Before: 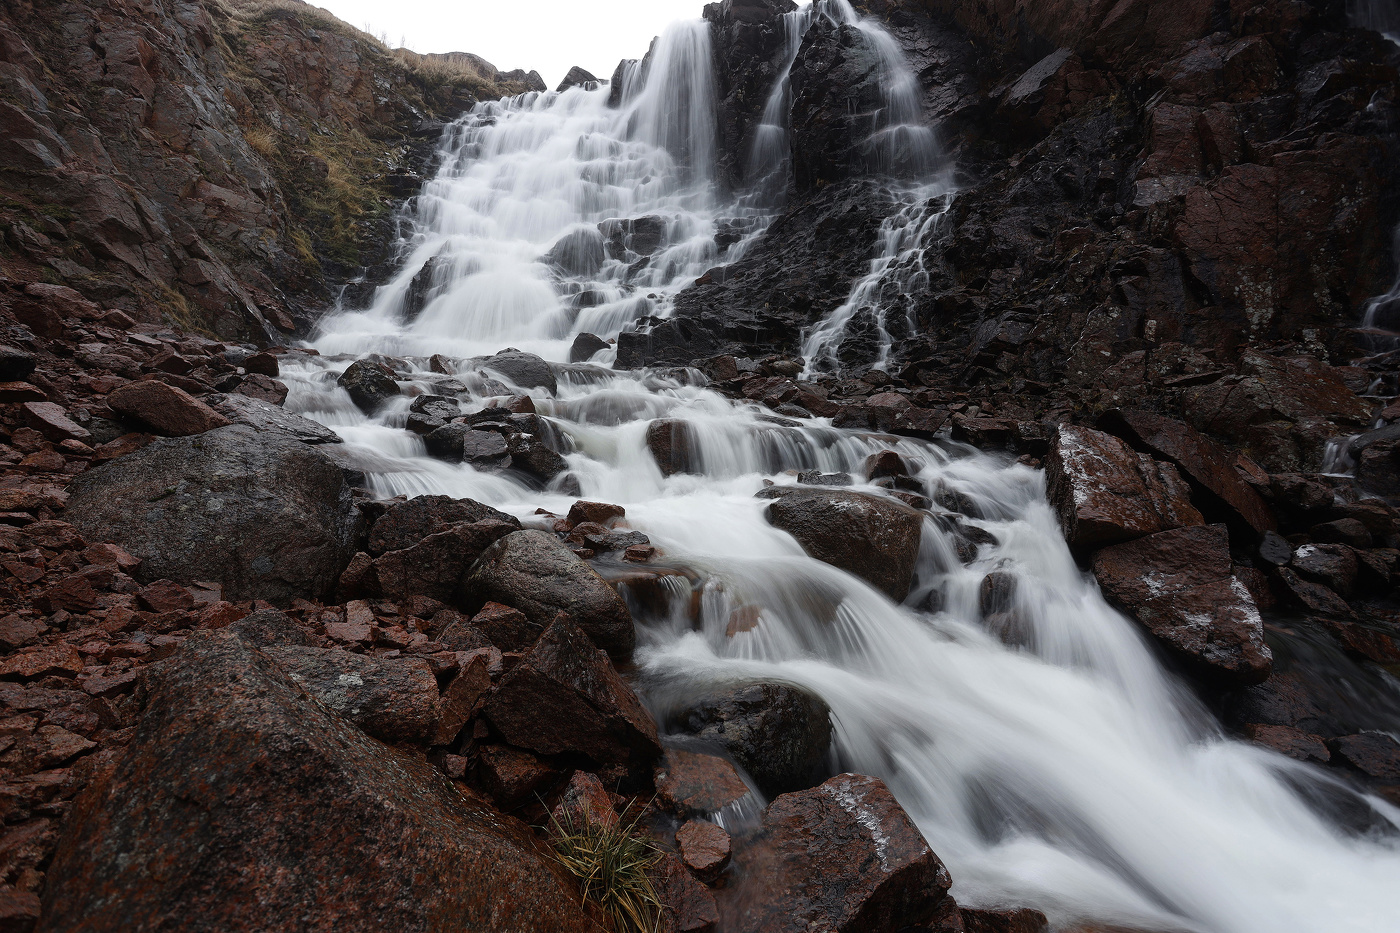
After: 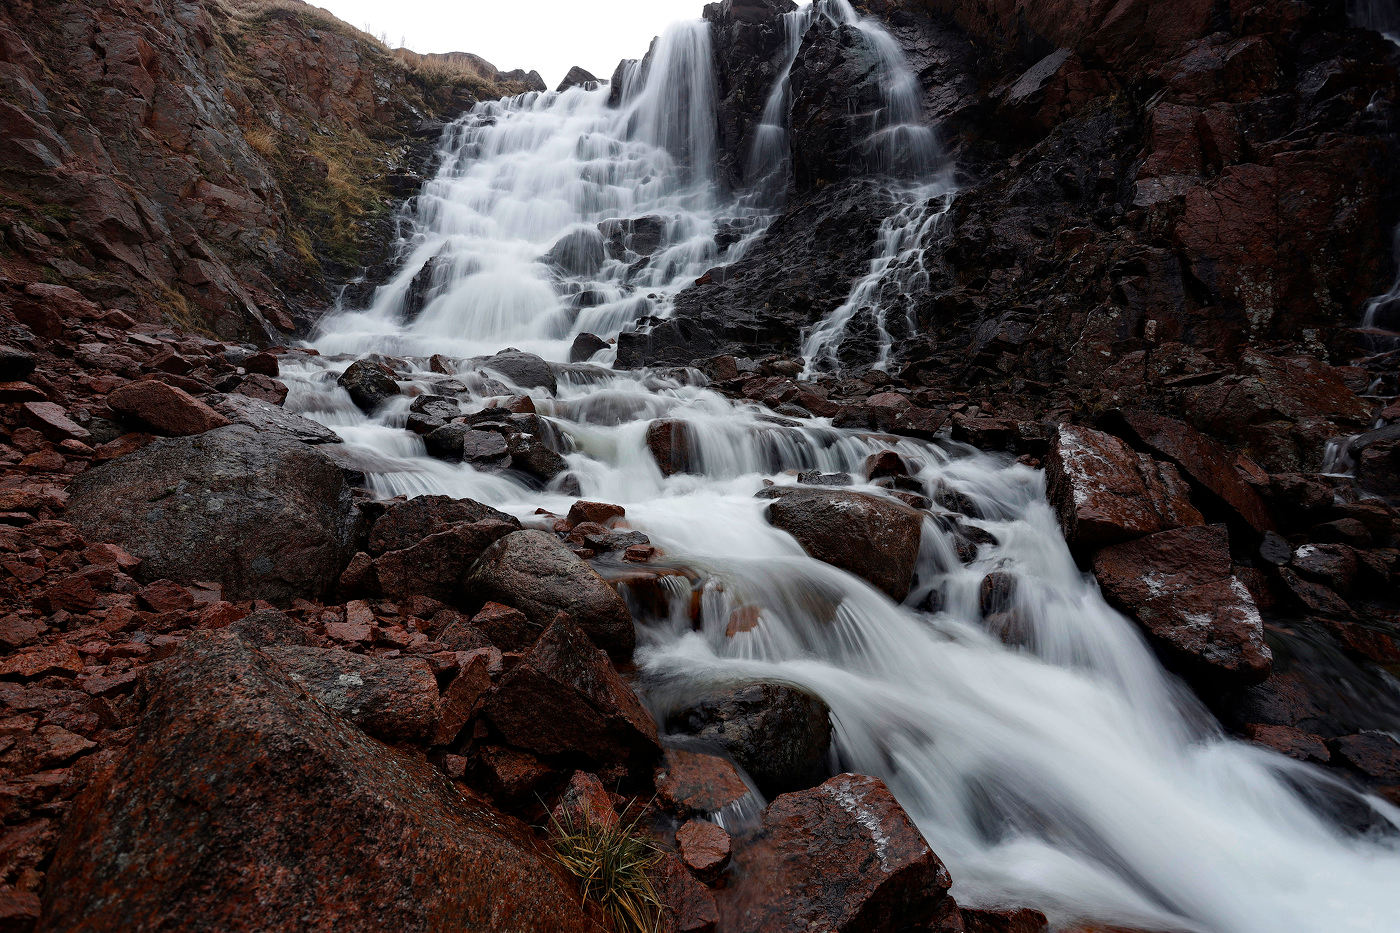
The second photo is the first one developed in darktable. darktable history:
haze removal: strength 0.282, distance 0.251, compatibility mode true, adaptive false
tone equalizer: mask exposure compensation -0.488 EV
